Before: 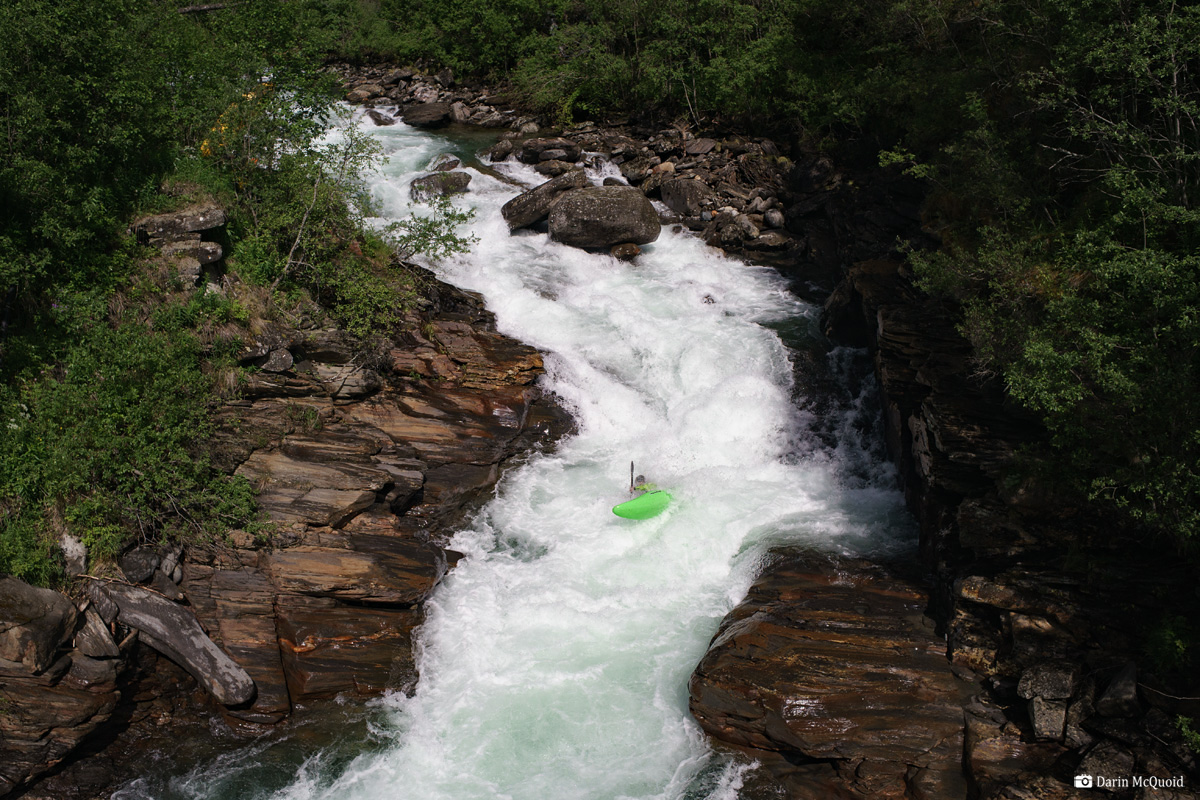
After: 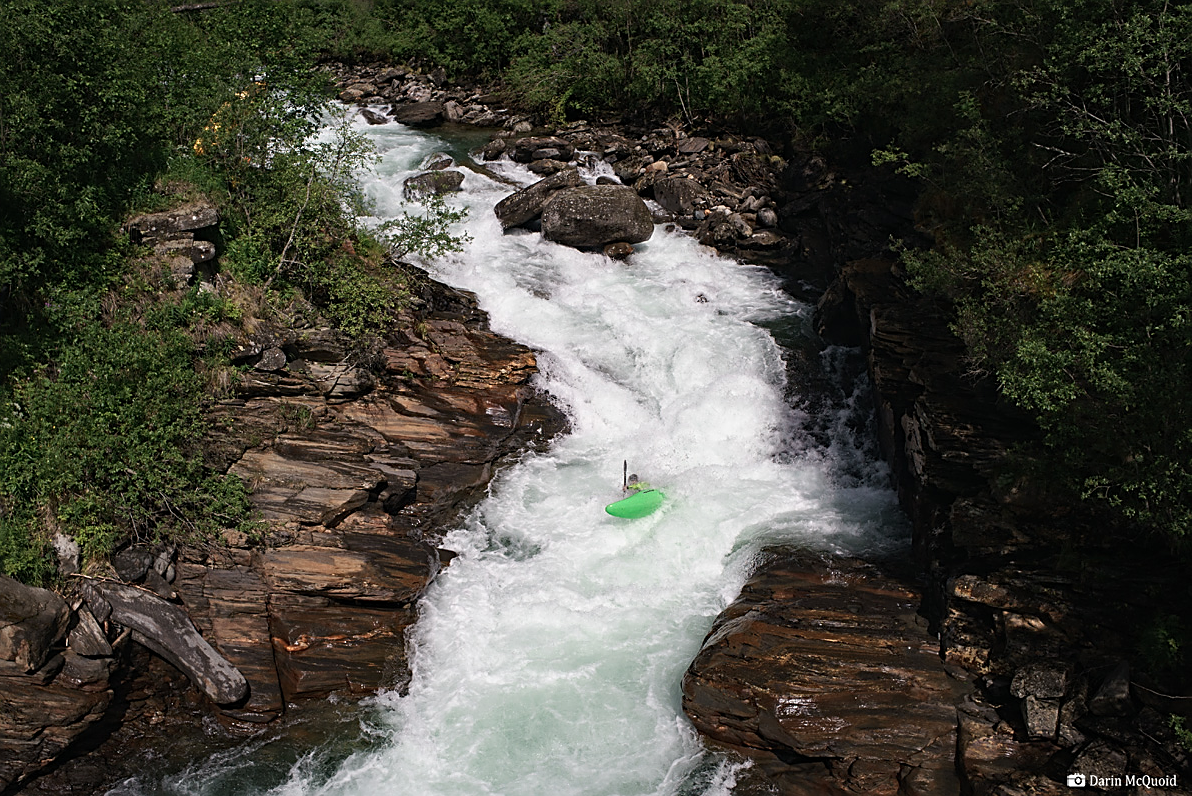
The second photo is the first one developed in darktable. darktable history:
crop and rotate: left 0.614%, top 0.179%, bottom 0.309%
sharpen: amount 0.6
color zones: curves: ch0 [(0.018, 0.548) (0.224, 0.64) (0.425, 0.447) (0.675, 0.575) (0.732, 0.579)]; ch1 [(0.066, 0.487) (0.25, 0.5) (0.404, 0.43) (0.75, 0.421) (0.956, 0.421)]; ch2 [(0.044, 0.561) (0.215, 0.465) (0.399, 0.544) (0.465, 0.548) (0.614, 0.447) (0.724, 0.43) (0.882, 0.623) (0.956, 0.632)]
